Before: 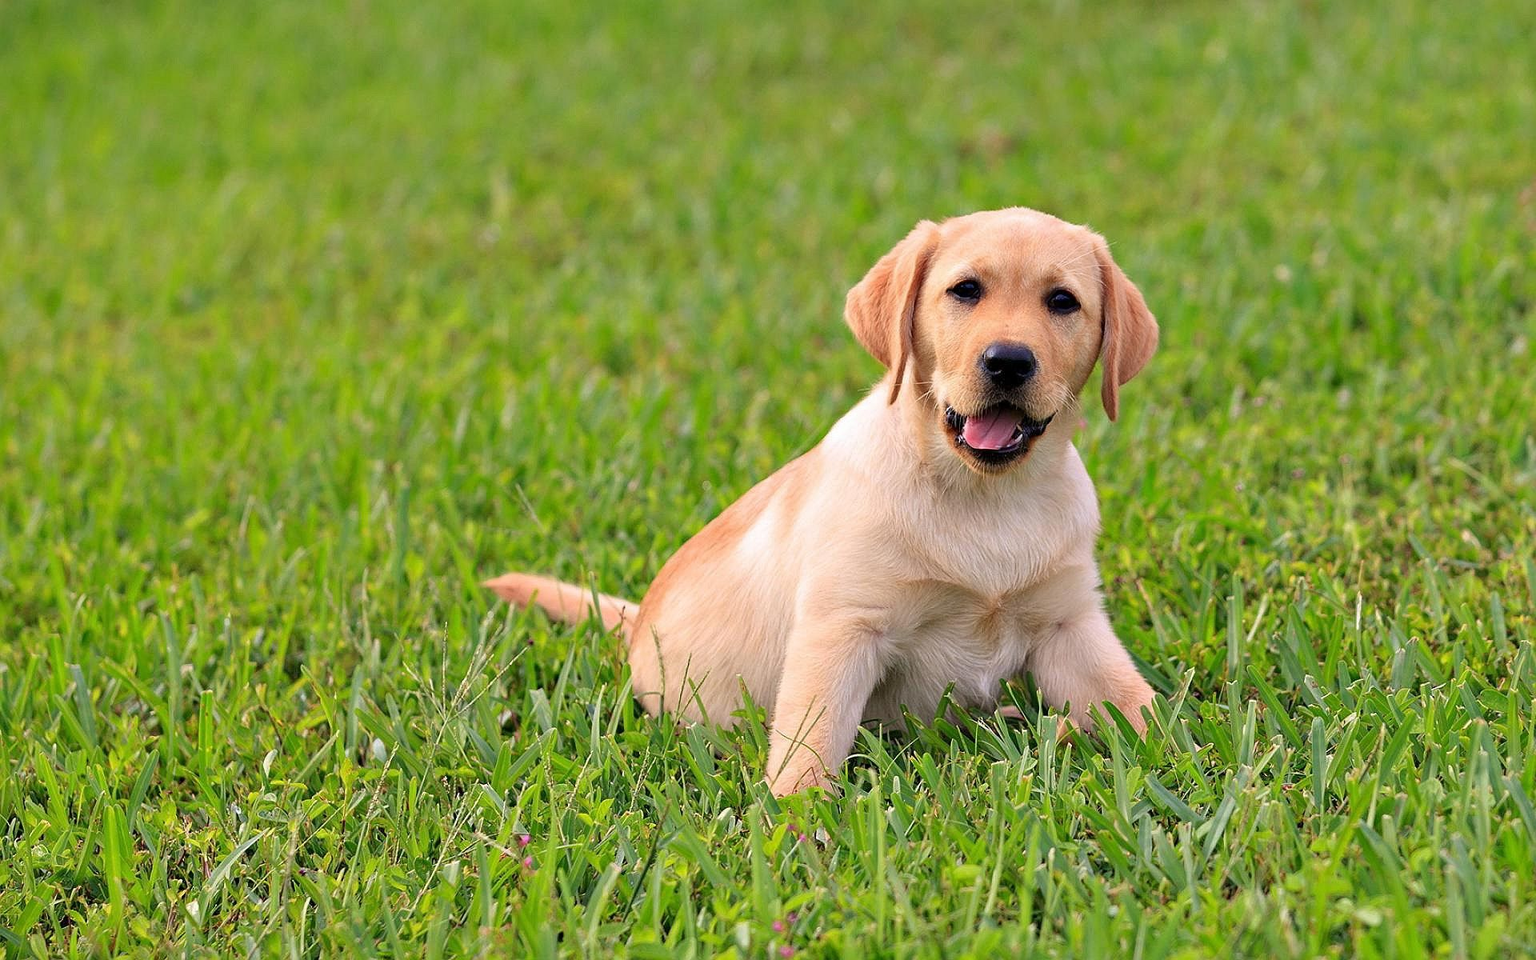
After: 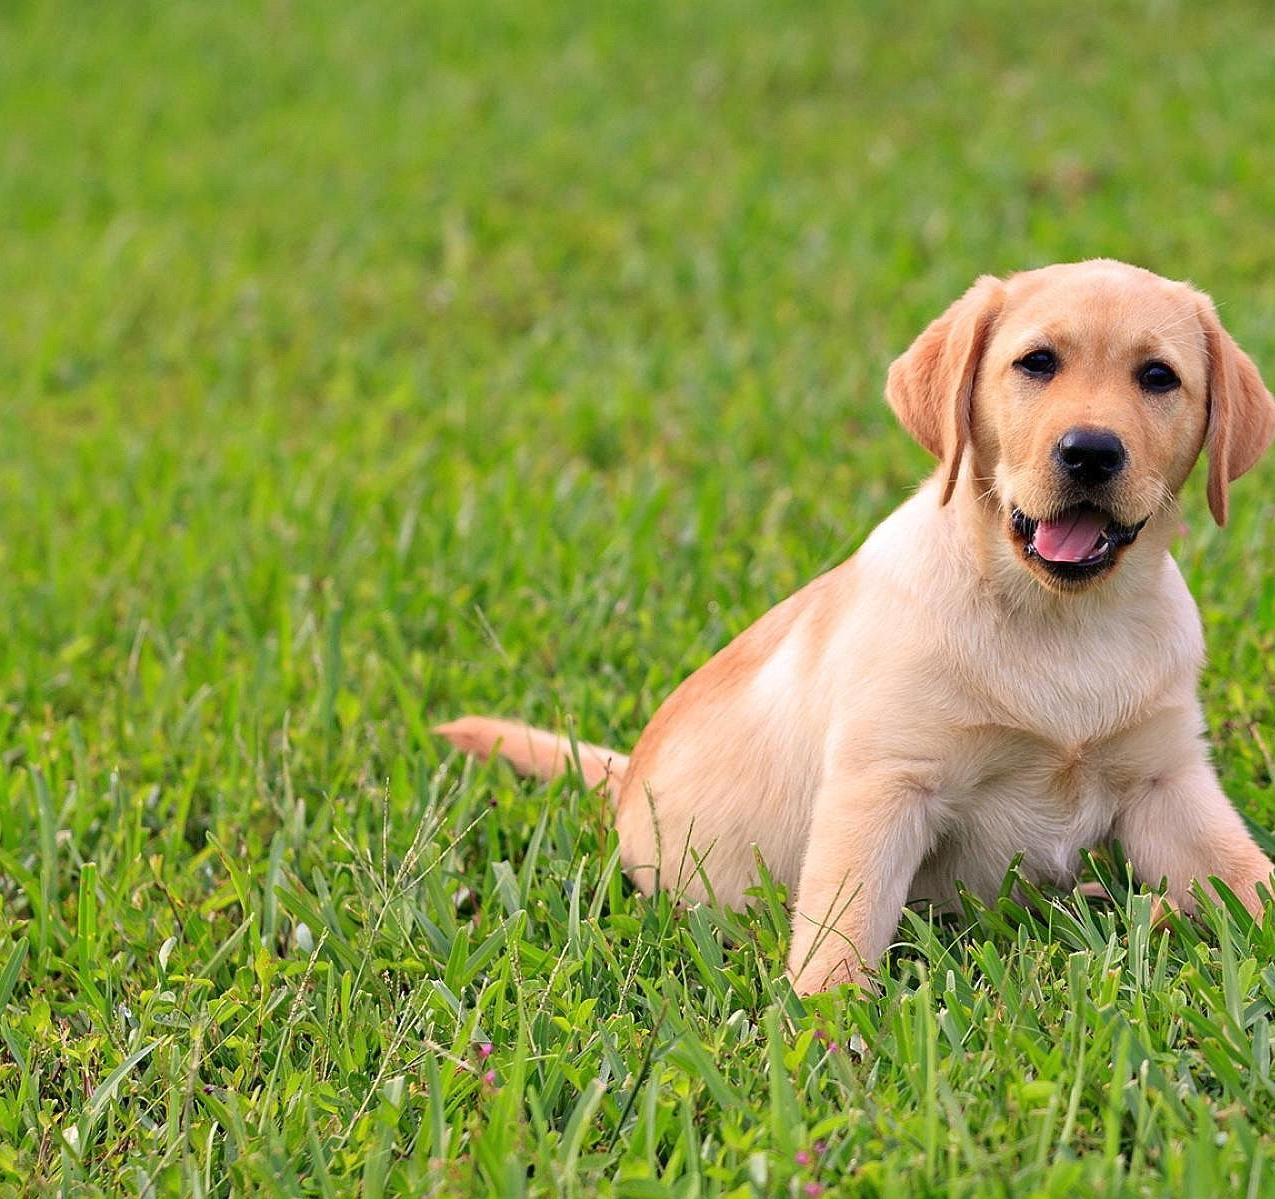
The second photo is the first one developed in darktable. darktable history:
crop and rotate: left 8.898%, right 24.673%
shadows and highlights: shadows 61.8, white point adjustment 0.323, highlights -33.73, compress 84.01%
